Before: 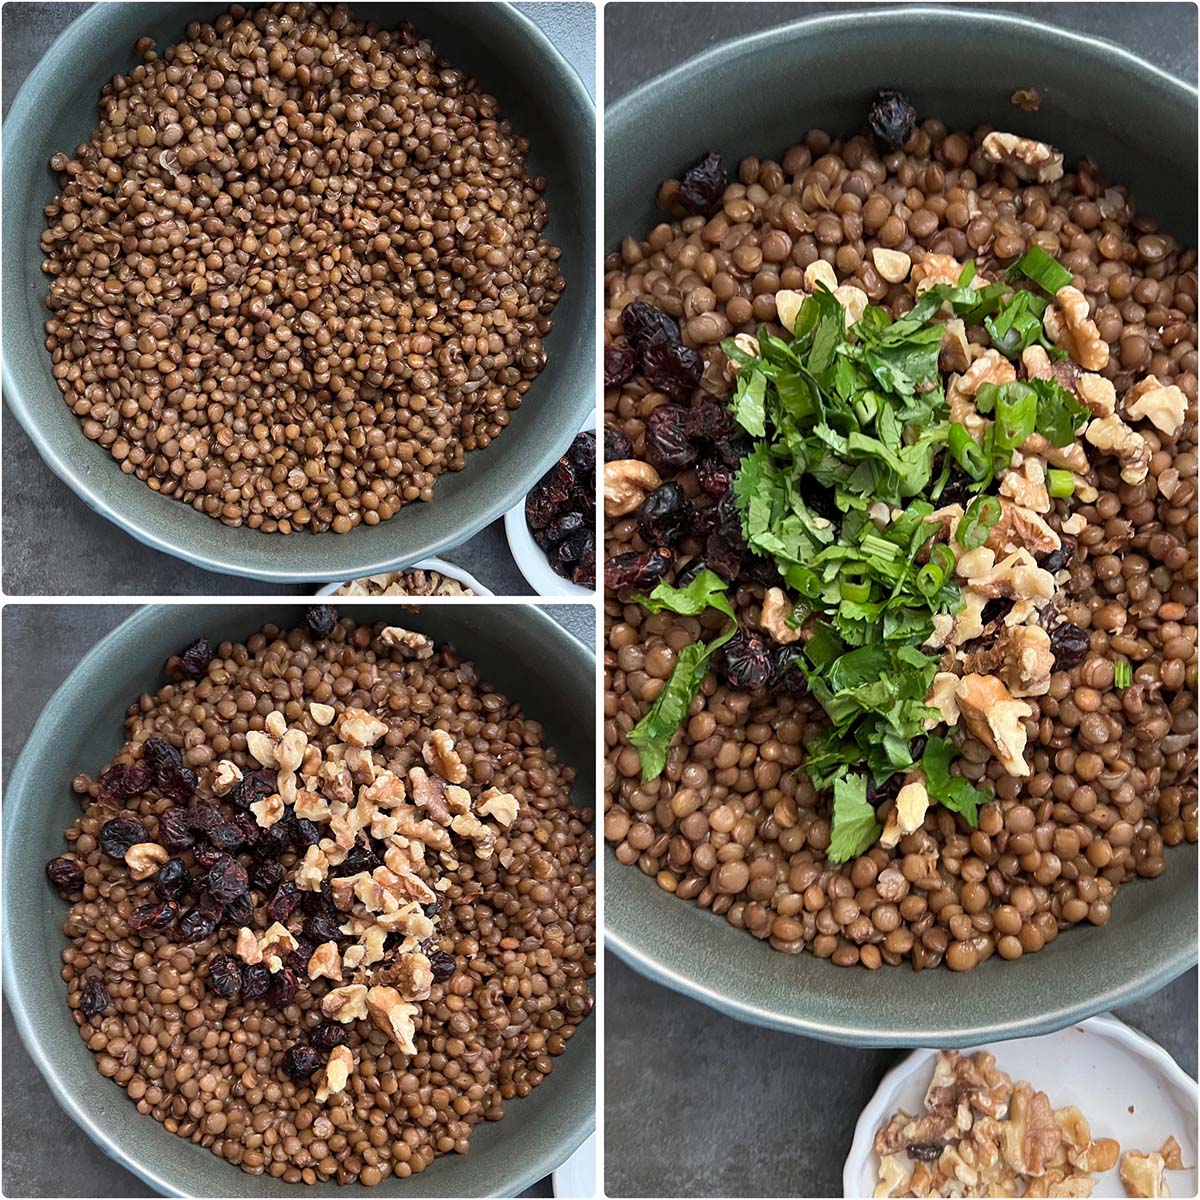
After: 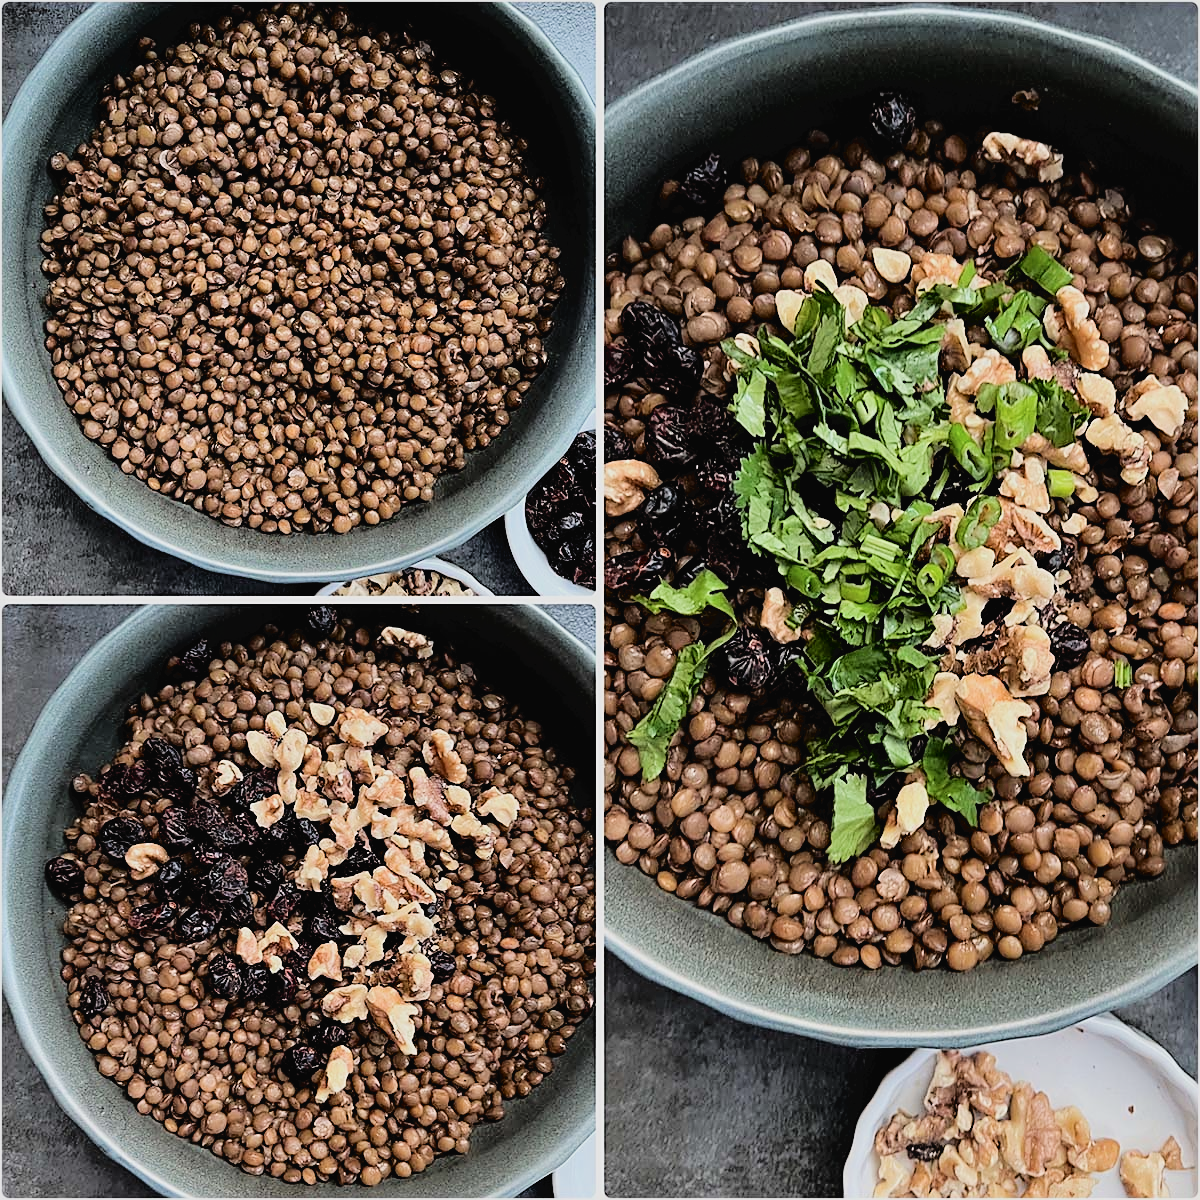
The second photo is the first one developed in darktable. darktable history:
tone curve: curves: ch0 [(0, 0) (0.003, 0.031) (0.011, 0.031) (0.025, 0.03) (0.044, 0.035) (0.069, 0.054) (0.1, 0.081) (0.136, 0.11) (0.177, 0.147) (0.224, 0.209) (0.277, 0.283) (0.335, 0.369) (0.399, 0.44) (0.468, 0.517) (0.543, 0.601) (0.623, 0.684) (0.709, 0.766) (0.801, 0.846) (0.898, 0.927) (1, 1)], color space Lab, independent channels, preserve colors none
filmic rgb: black relative exposure -4.4 EV, white relative exposure 5.03 EV, hardness 2.22, latitude 40.49%, contrast 1.147, highlights saturation mix 10.81%, shadows ↔ highlights balance 0.806%
sharpen: on, module defaults
